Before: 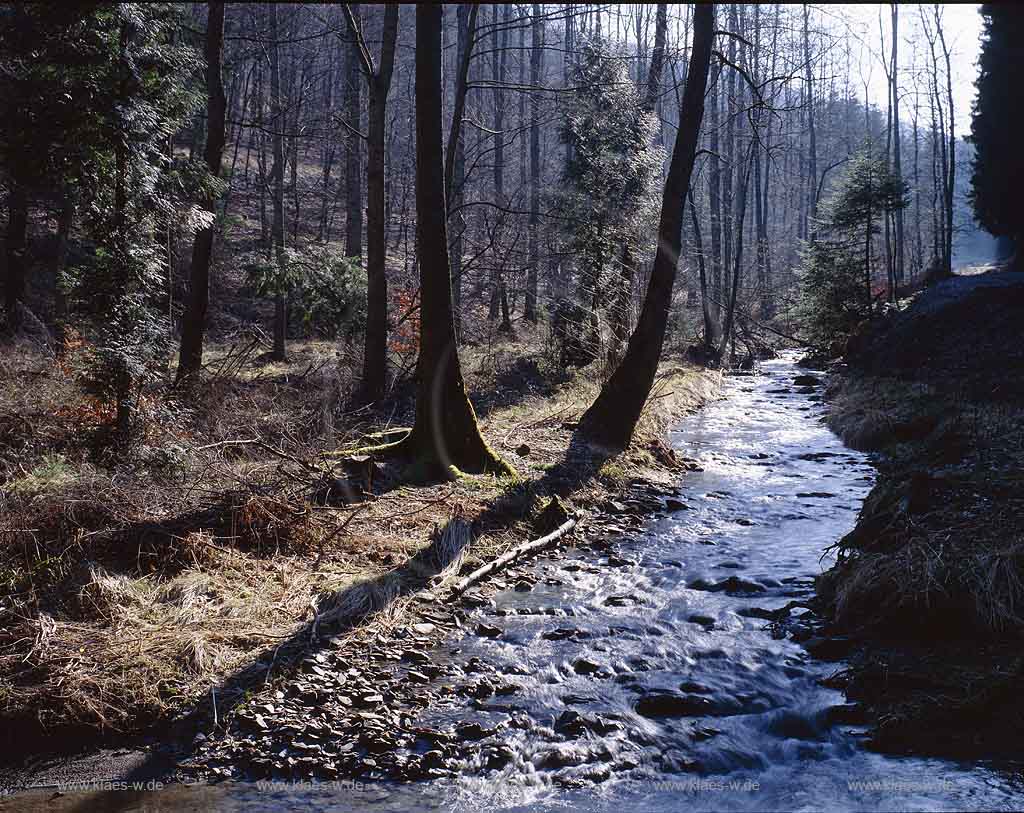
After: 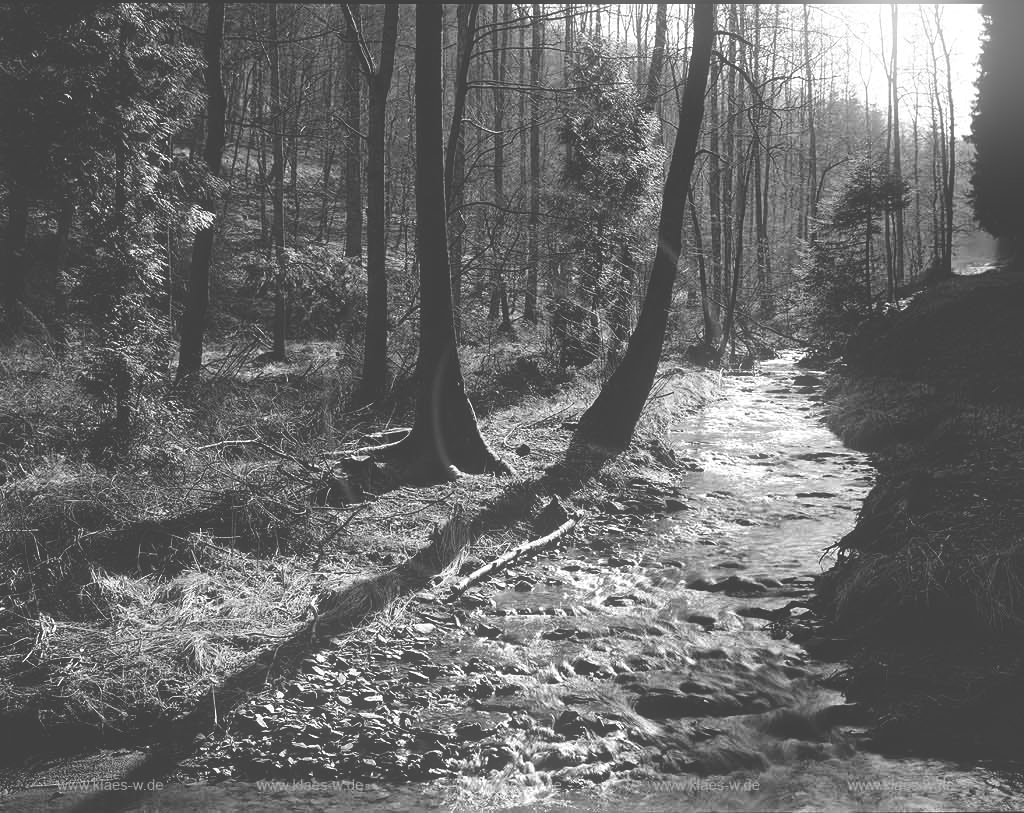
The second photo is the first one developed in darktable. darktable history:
tone equalizer: on, module defaults
monochrome: a 16.06, b 15.48, size 1
color balance: lift [1, 1.001, 0.999, 1.001], gamma [1, 1.004, 1.007, 0.993], gain [1, 0.991, 0.987, 1.013], contrast 10%, output saturation 120%
exposure: black level correction -0.062, exposure -0.05 EV, compensate highlight preservation false
color zones: curves: ch0 [(0, 0.5) (0.125, 0.4) (0.25, 0.5) (0.375, 0.4) (0.5, 0.4) (0.625, 0.6) (0.75, 0.6) (0.875, 0.5)]; ch1 [(0, 0.4) (0.125, 0.5) (0.25, 0.4) (0.375, 0.4) (0.5, 0.4) (0.625, 0.4) (0.75, 0.5) (0.875, 0.4)]; ch2 [(0, 0.6) (0.125, 0.5) (0.25, 0.5) (0.375, 0.6) (0.5, 0.6) (0.625, 0.5) (0.75, 0.5) (0.875, 0.5)]
color correction: highlights a* 5.59, highlights b* 5.24, saturation 0.68
bloom: size 9%, threshold 100%, strength 7%
local contrast: mode bilateral grid, contrast 10, coarseness 25, detail 110%, midtone range 0.2
